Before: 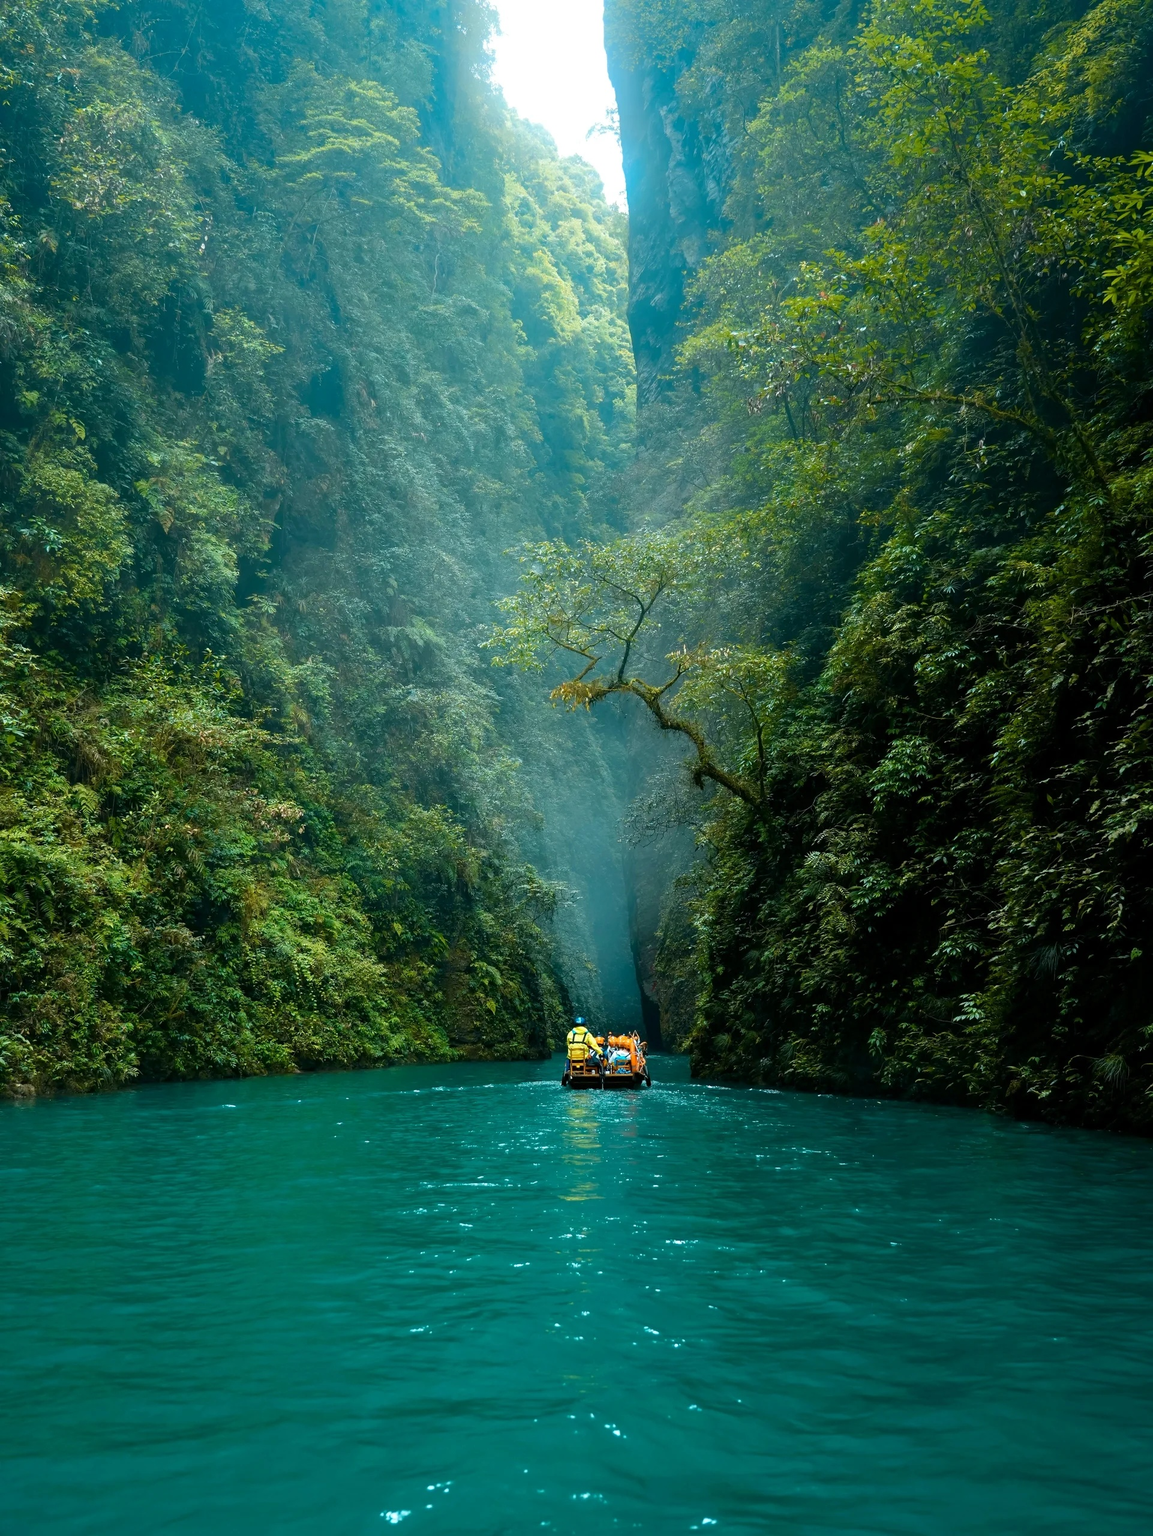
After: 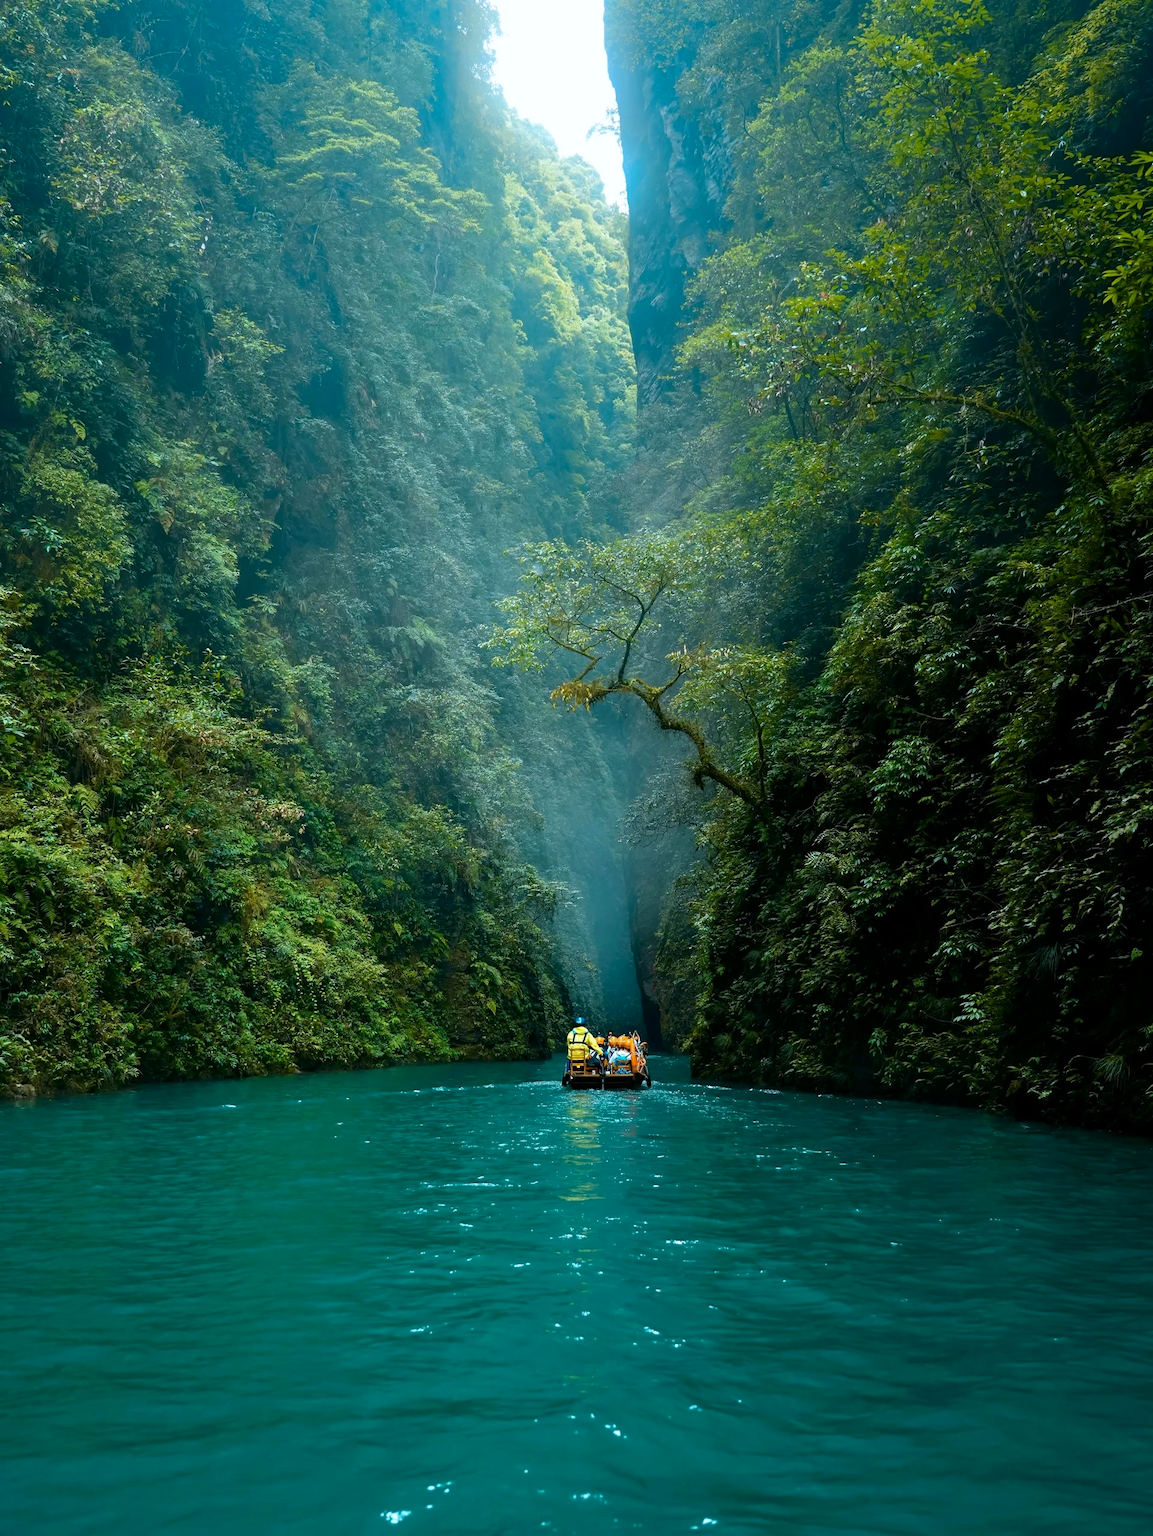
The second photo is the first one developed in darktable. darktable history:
contrast brightness saturation: contrast 0.03, brightness -0.04
white balance: red 0.98, blue 1.034
